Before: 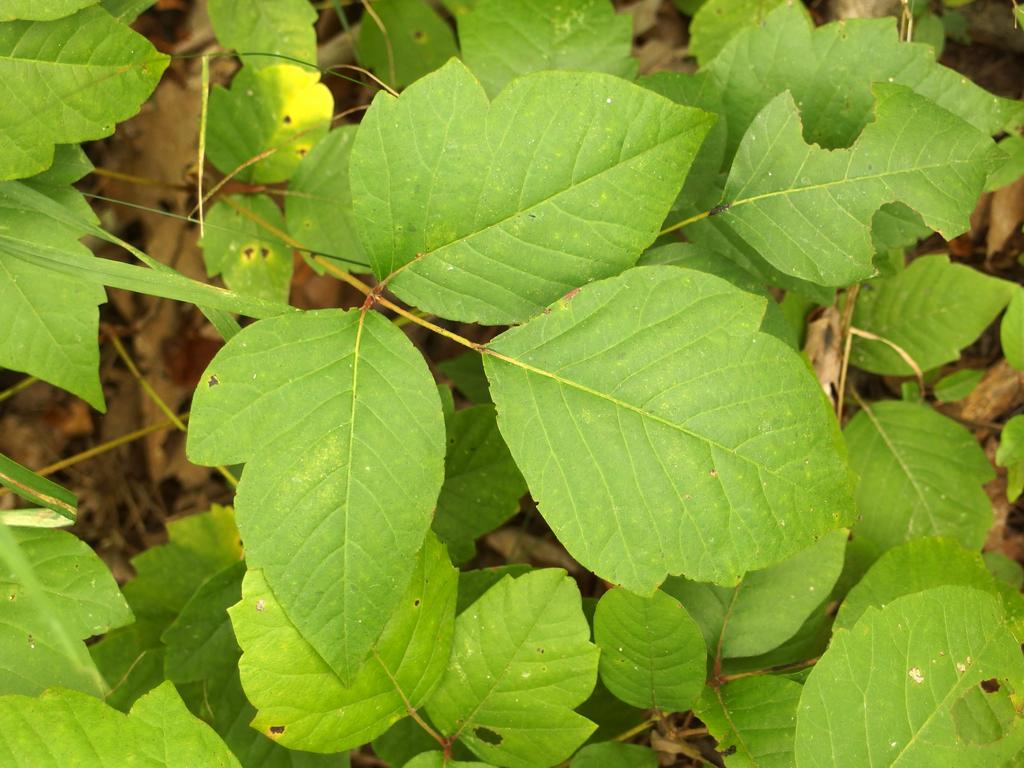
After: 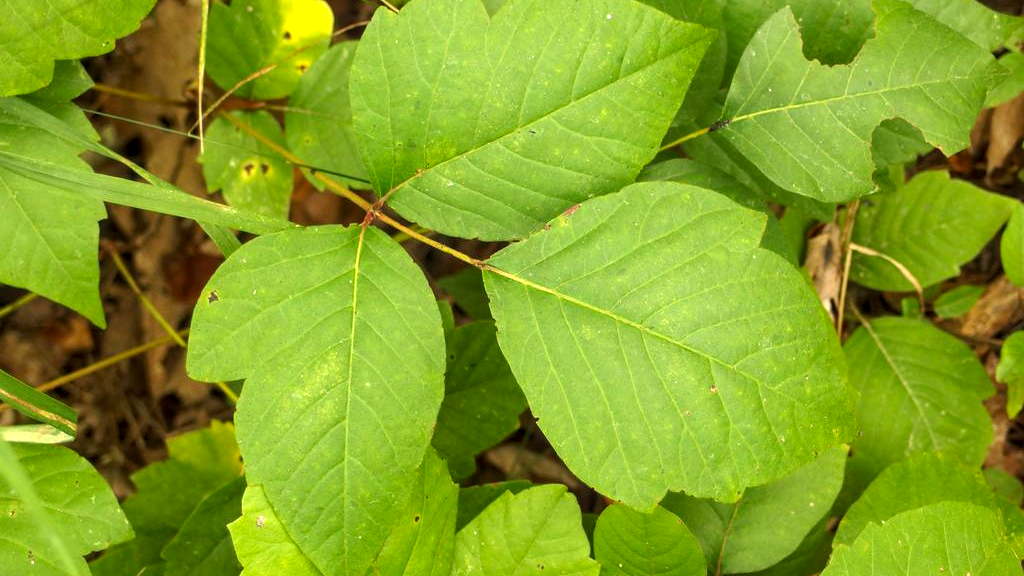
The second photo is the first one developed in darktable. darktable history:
levels: levels [0.016, 0.492, 0.969]
white balance: emerald 1
crop: top 11.038%, bottom 13.962%
contrast brightness saturation: saturation 0.1
local contrast: on, module defaults
